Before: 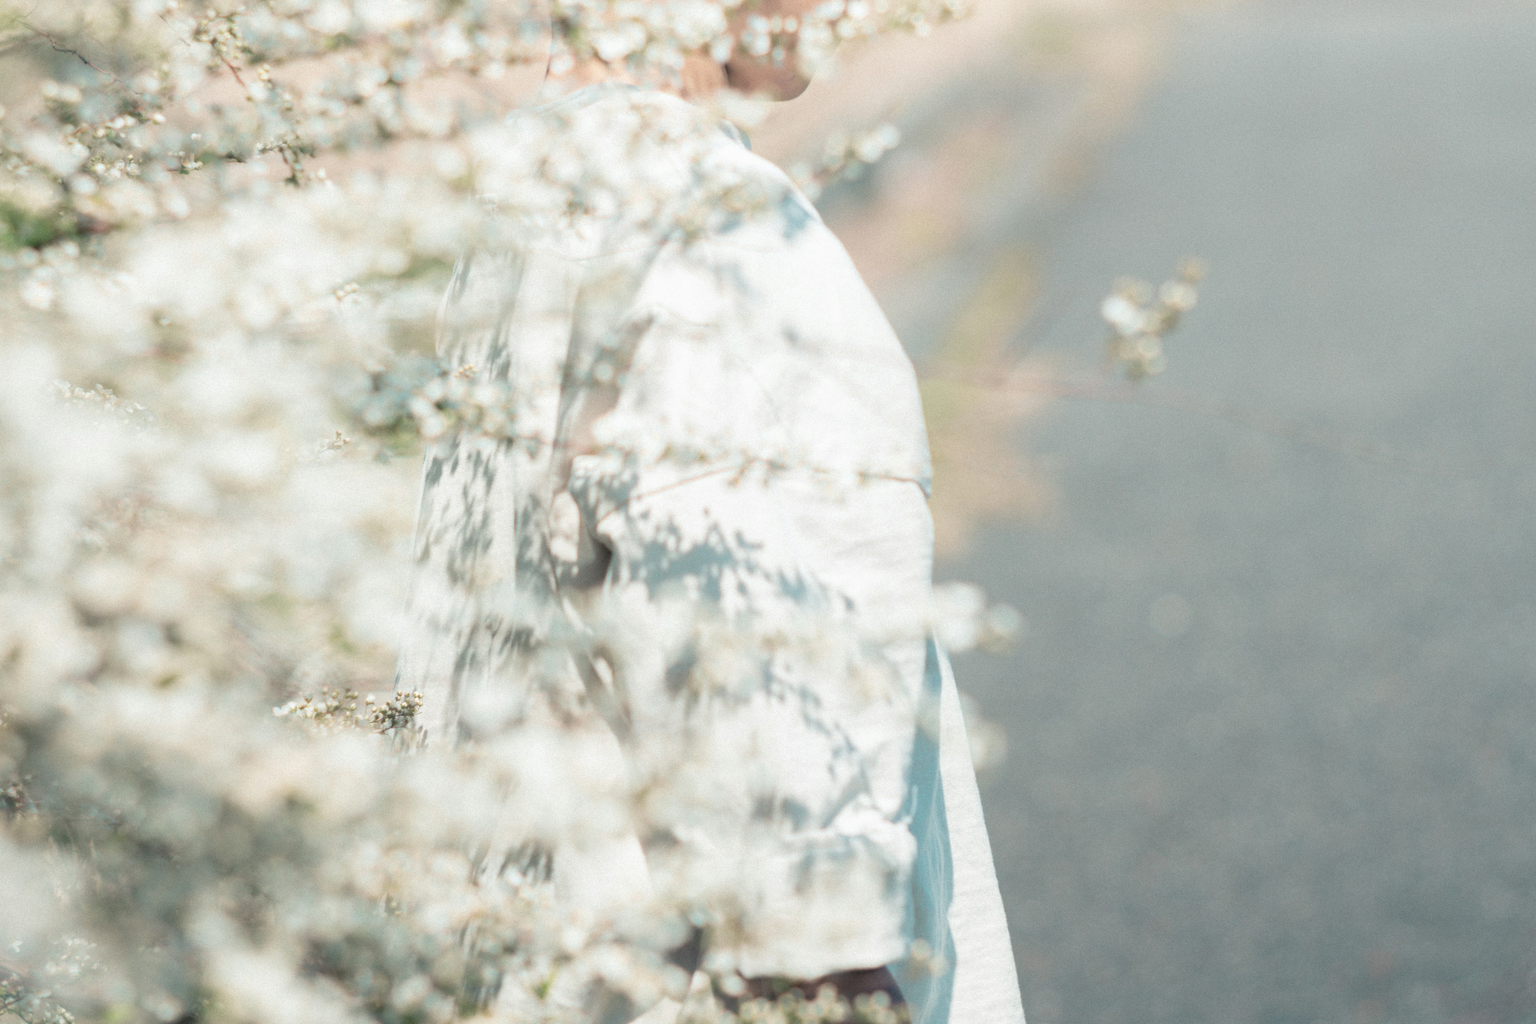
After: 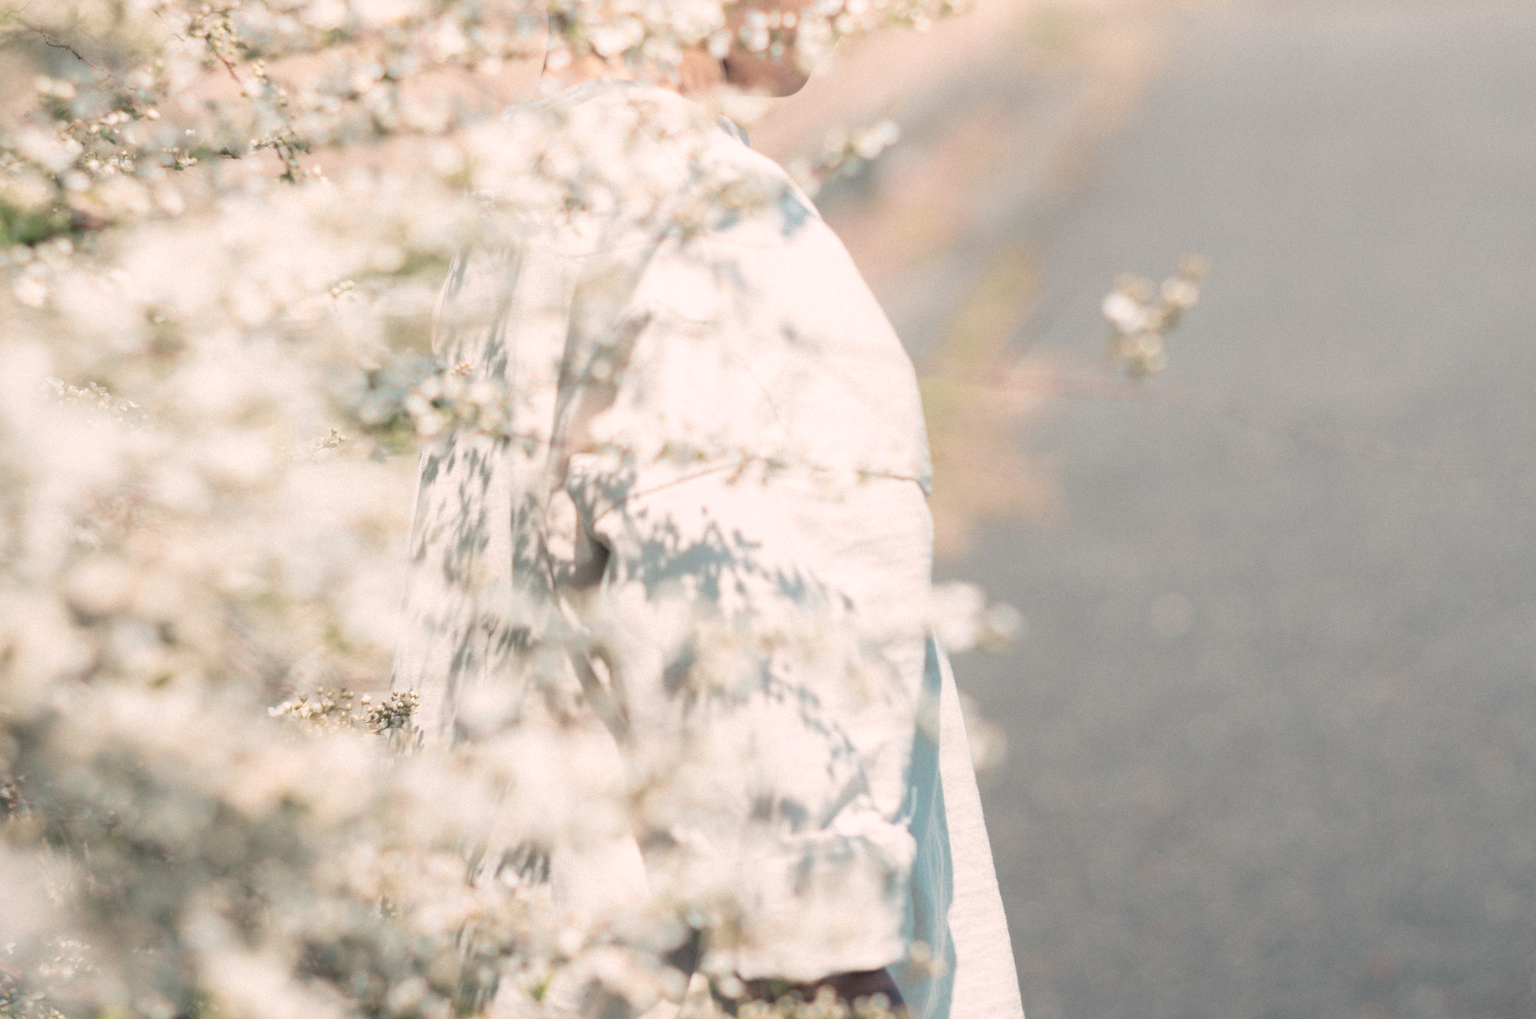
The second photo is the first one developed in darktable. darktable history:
color correction: highlights a* 7.16, highlights b* 4.22
crop: left 0.48%, top 0.538%, right 0.205%, bottom 0.568%
